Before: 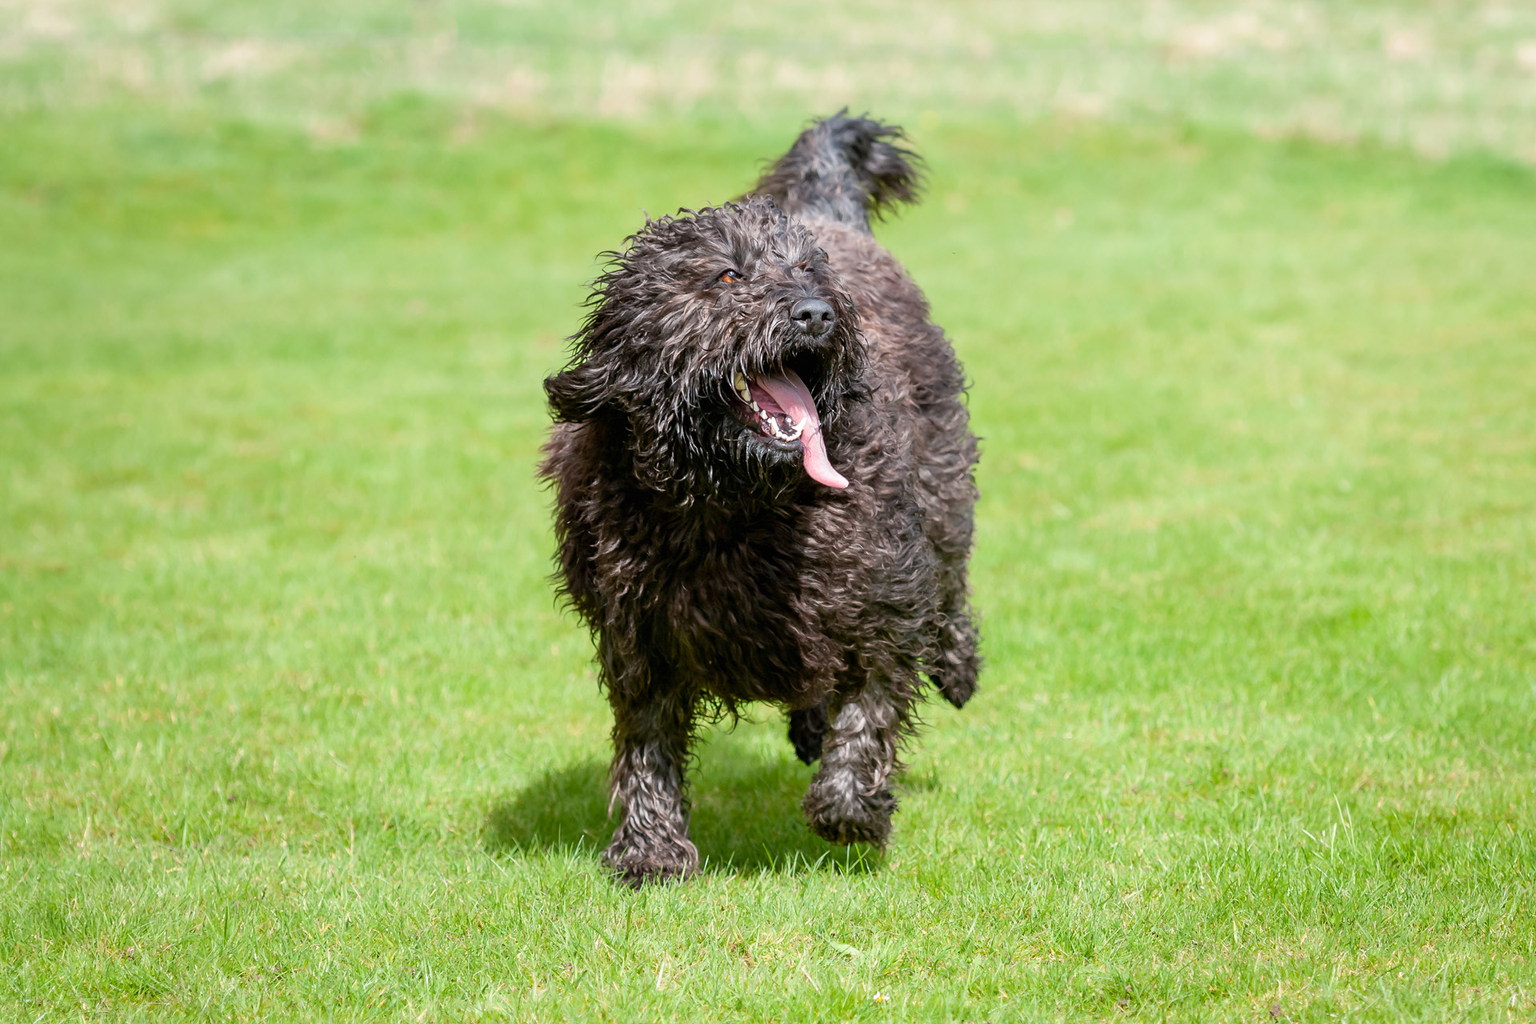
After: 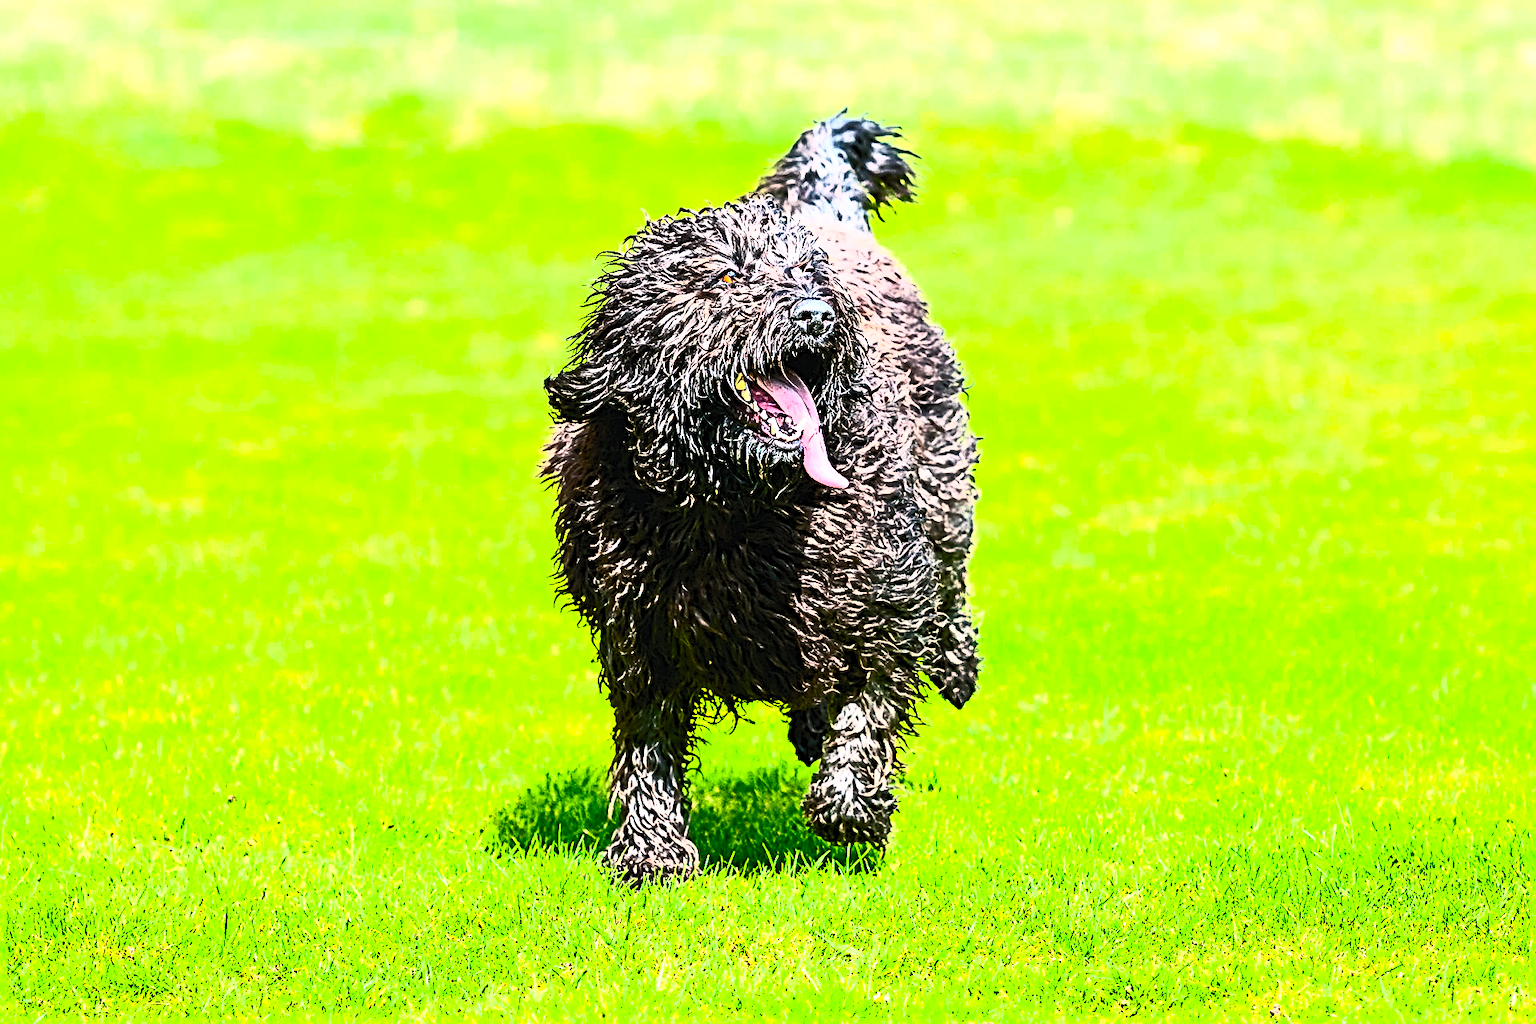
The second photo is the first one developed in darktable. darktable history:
sharpen: radius 3.173, amount 1.733
color balance rgb: shadows lift › chroma 5.703%, shadows lift › hue 239.7°, perceptual saturation grading › global saturation 25.133%, perceptual brilliance grading › highlights 17.575%, perceptual brilliance grading › mid-tones 32.373%, perceptual brilliance grading › shadows -30.848%
contrast brightness saturation: contrast 0.816, brightness 0.598, saturation 0.576
